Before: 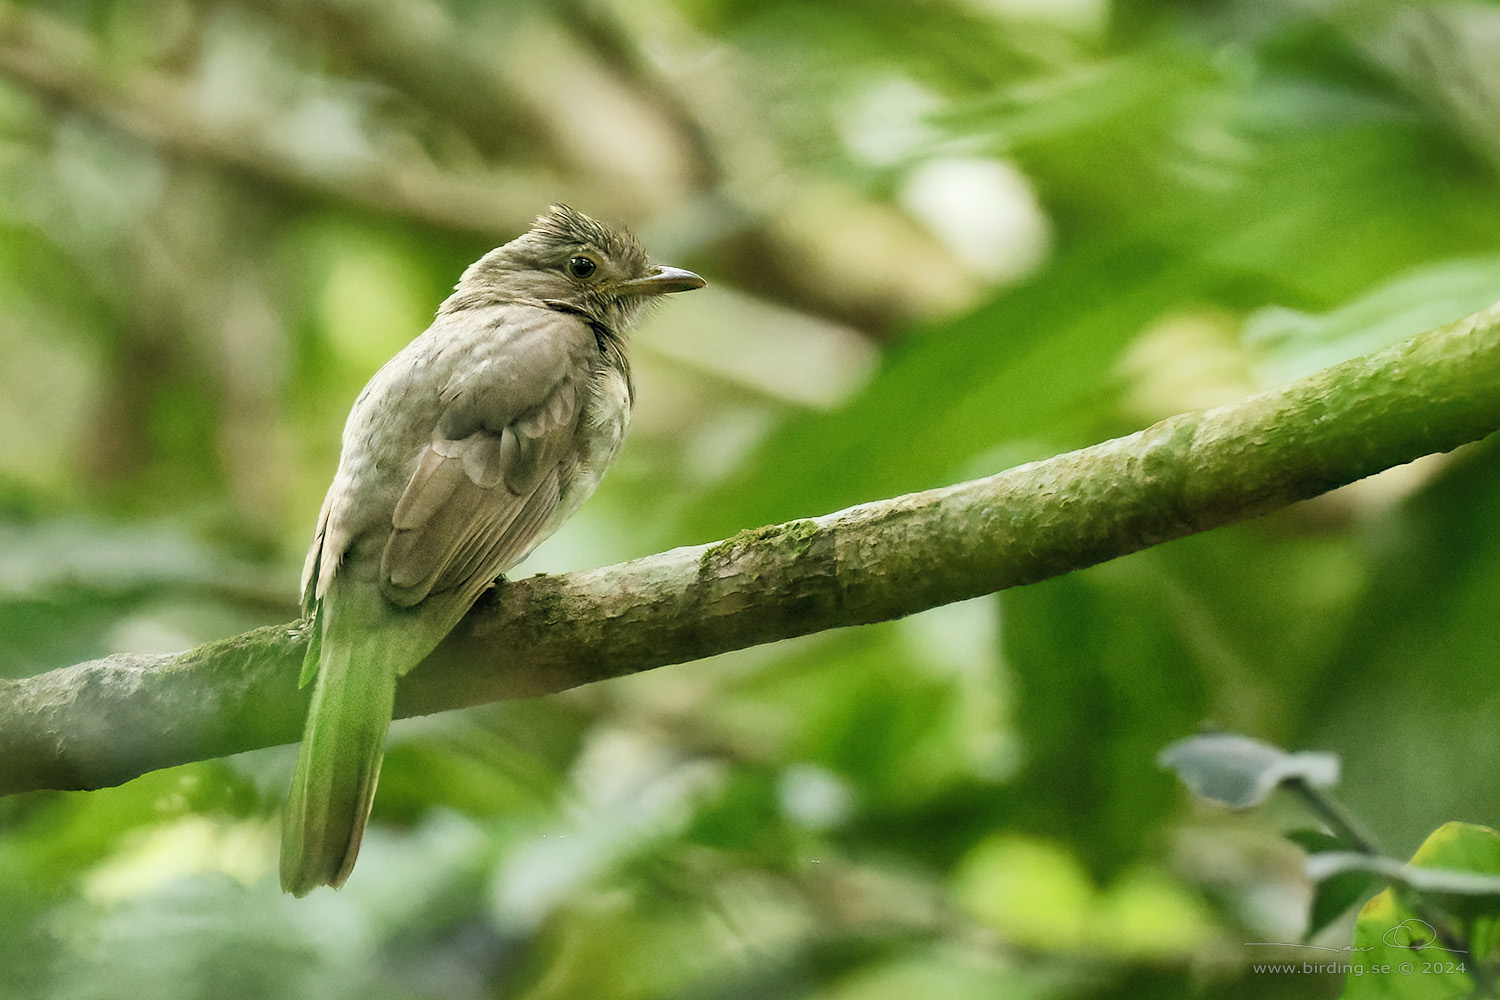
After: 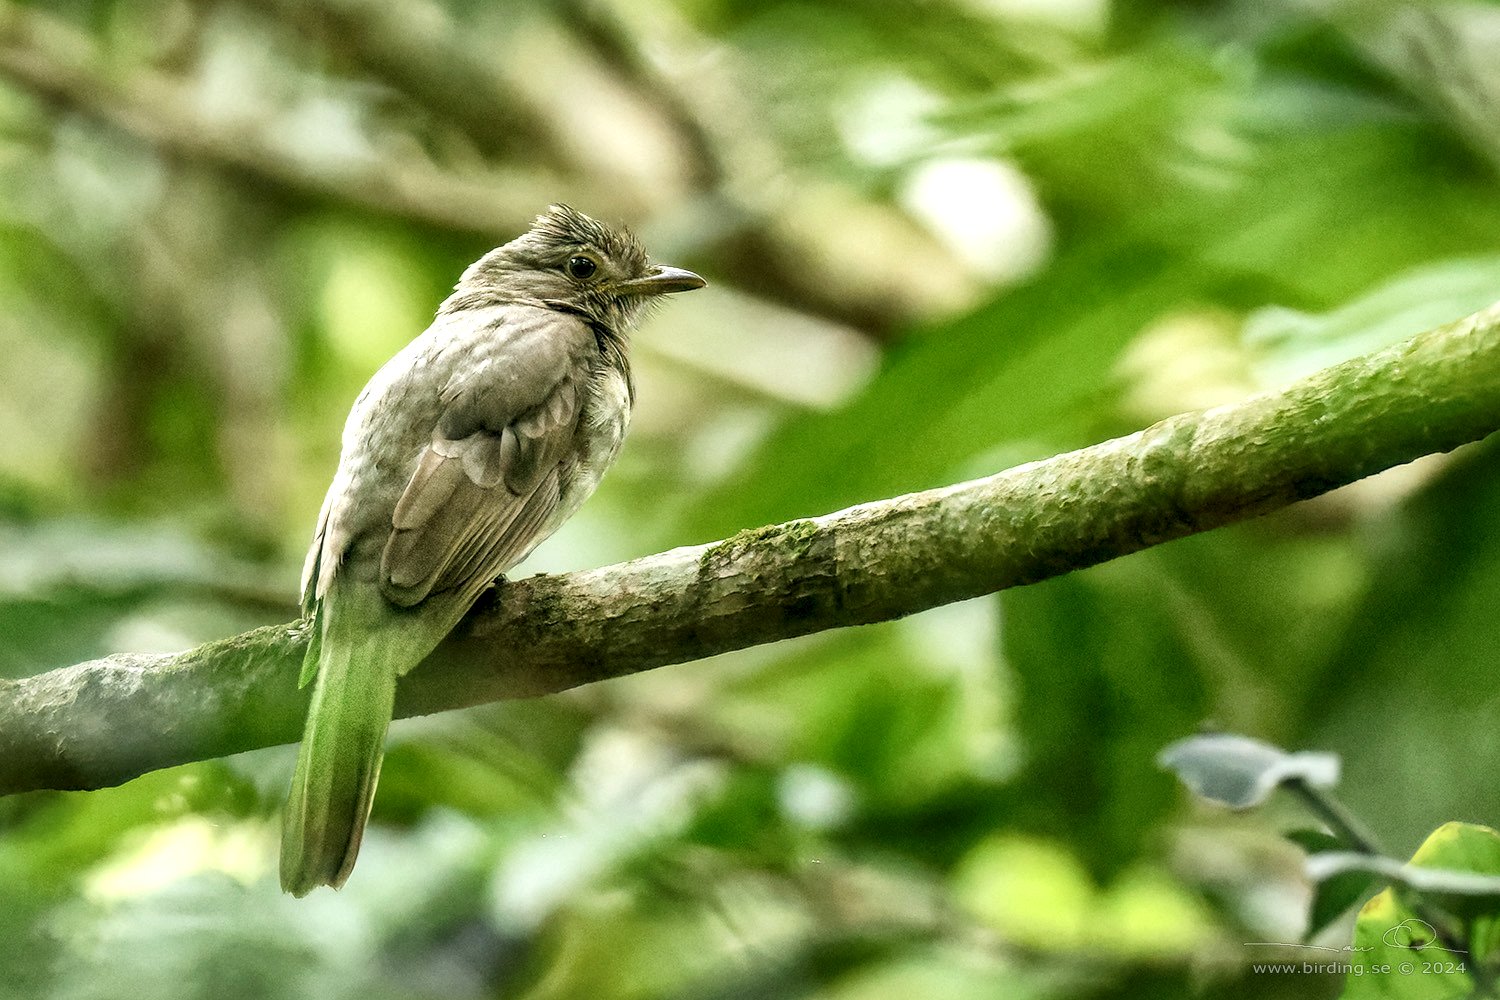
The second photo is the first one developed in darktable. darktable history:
exposure: exposure 0.127 EV, compensate highlight preservation false
local contrast: detail 154%
